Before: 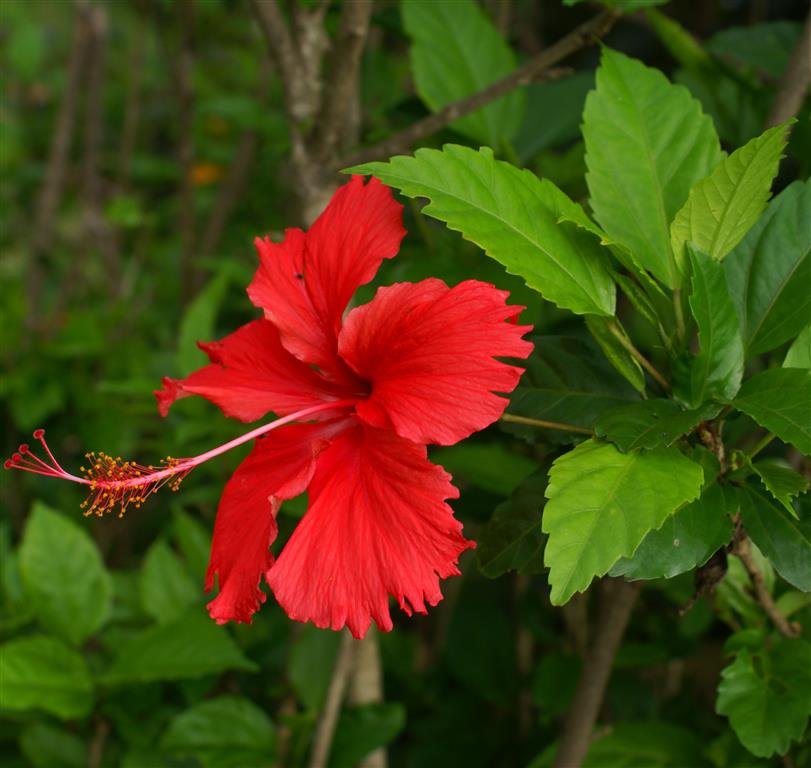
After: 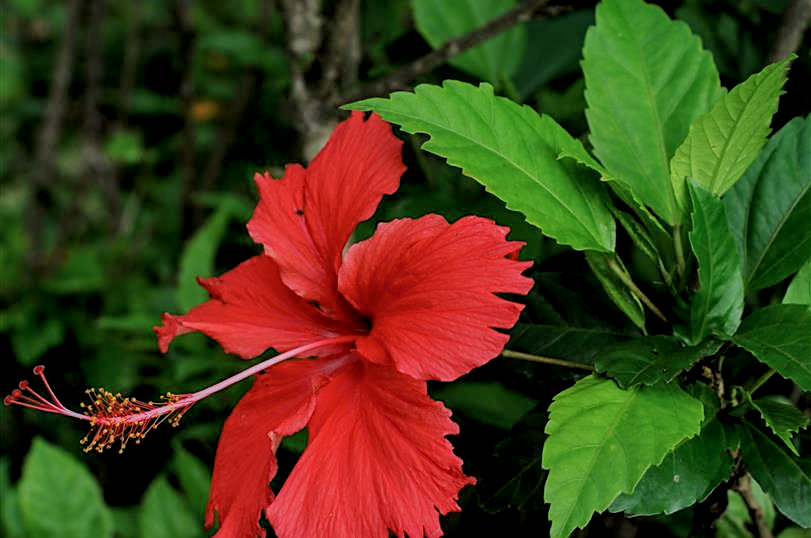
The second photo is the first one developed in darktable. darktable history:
crop and rotate: top 8.374%, bottom 21.476%
sharpen: on, module defaults
local contrast: on, module defaults
filmic rgb: black relative exposure -4.12 EV, white relative exposure 5.16 EV, hardness 2.02, contrast 1.169
color calibration: illuminant F (fluorescent), F source F9 (Cool White Deluxe 4150 K) – high CRI, x 0.374, y 0.373, temperature 4148.85 K
